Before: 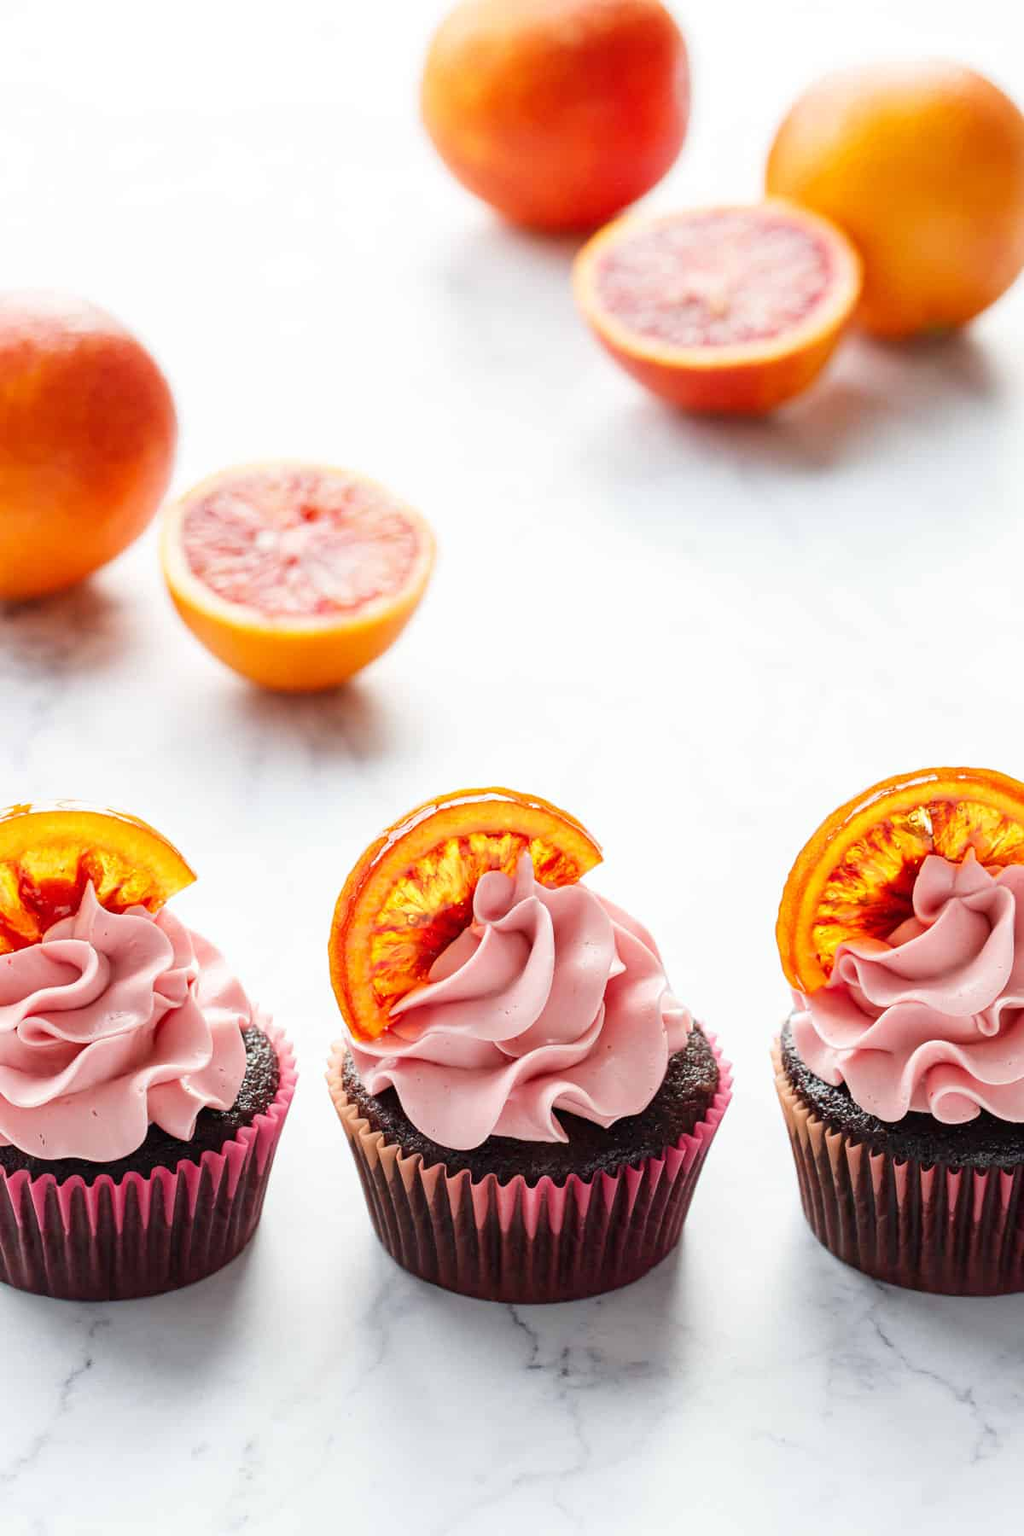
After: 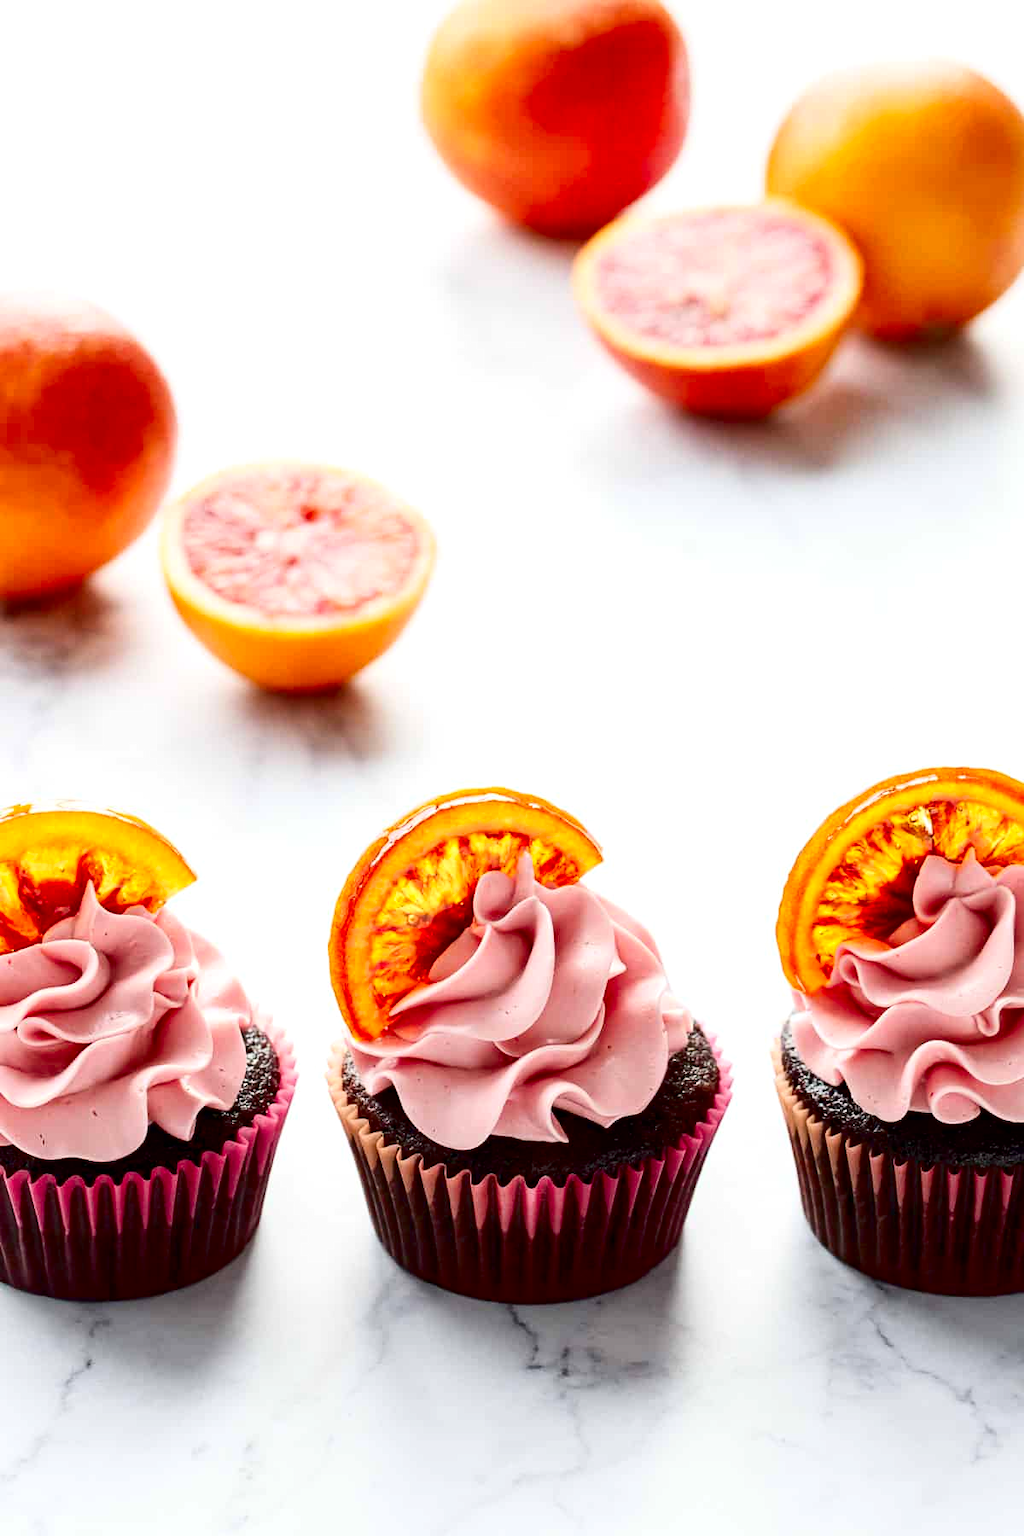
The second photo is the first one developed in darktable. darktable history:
contrast brightness saturation: contrast 0.2, brightness -0.11, saturation 0.1
exposure: black level correction 0.007, exposure 0.093 EV, compensate highlight preservation false
